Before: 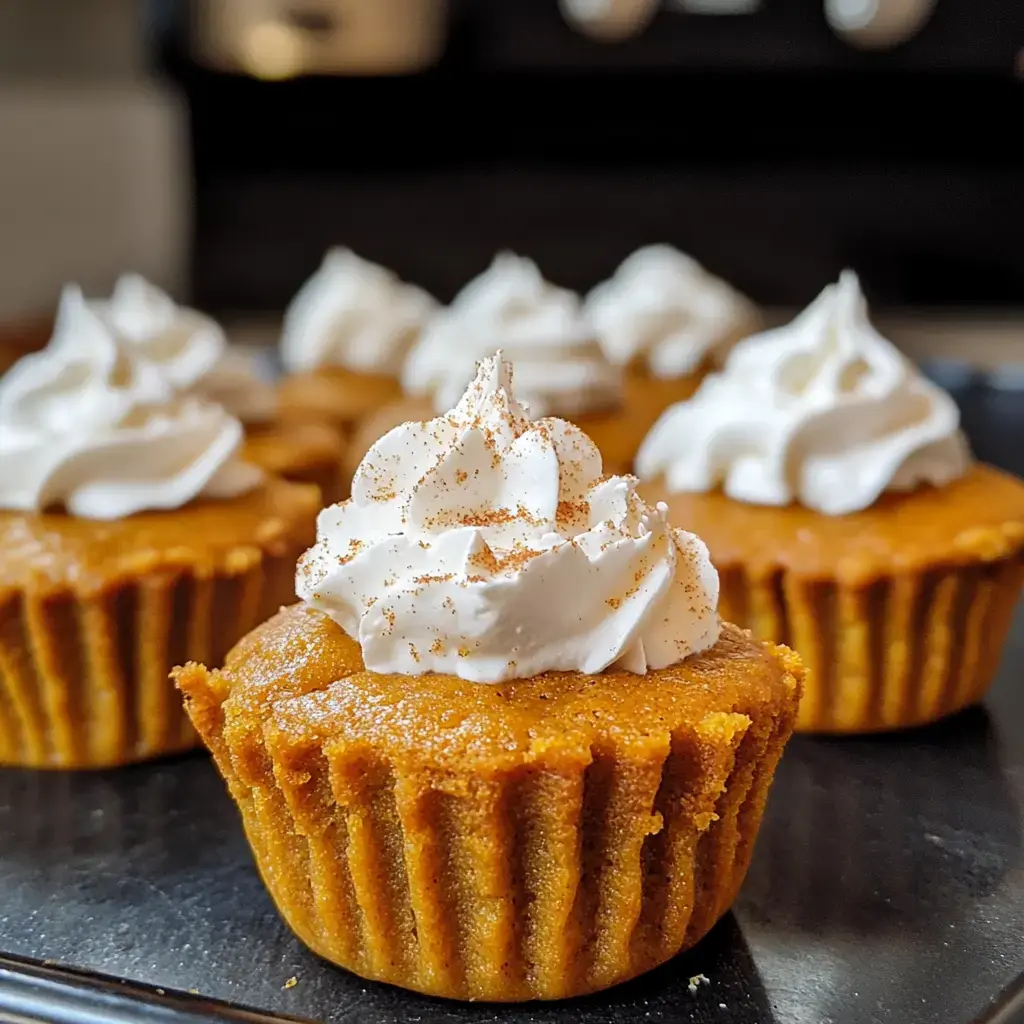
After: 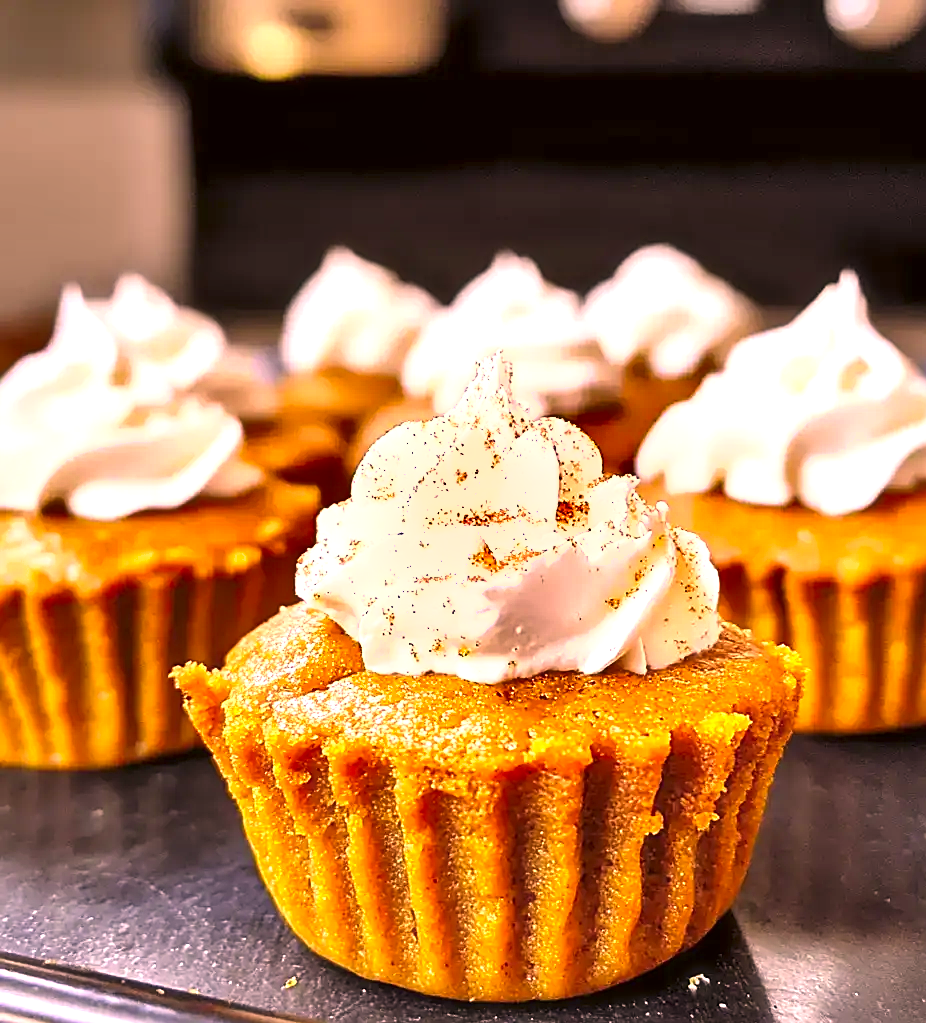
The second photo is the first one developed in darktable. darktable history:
crop: right 9.51%, bottom 0.041%
haze removal: strength -0.112, compatibility mode true, adaptive false
exposure: black level correction 0, exposure 1.2 EV, compensate highlight preservation false
shadows and highlights: highlights color adjustment 56.68%, soften with gaussian
sharpen: on, module defaults
color correction: highlights a* 18.27, highlights b* 36.02, shadows a* 1.31, shadows b* 6.18, saturation 1.05
color calibration: illuminant as shot in camera, x 0.379, y 0.397, temperature 4133.26 K
